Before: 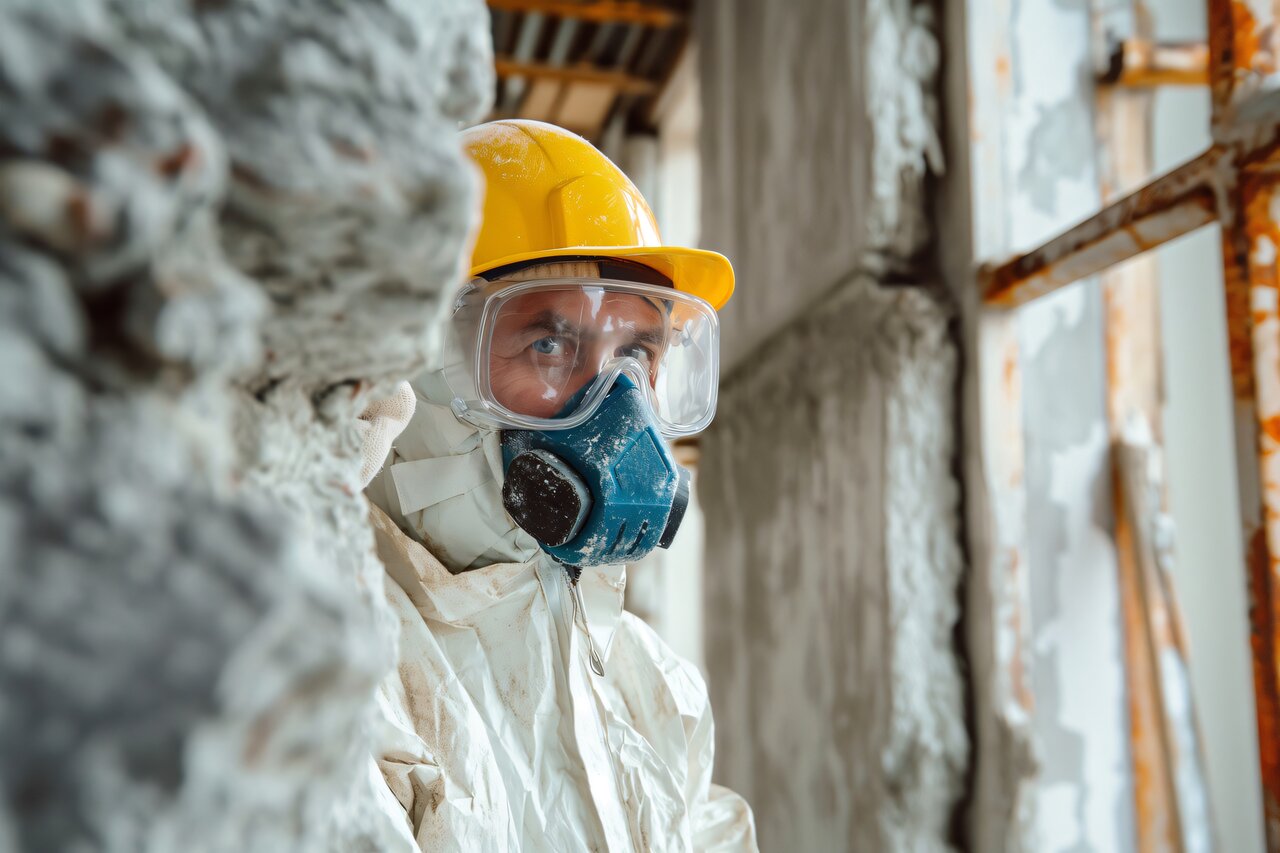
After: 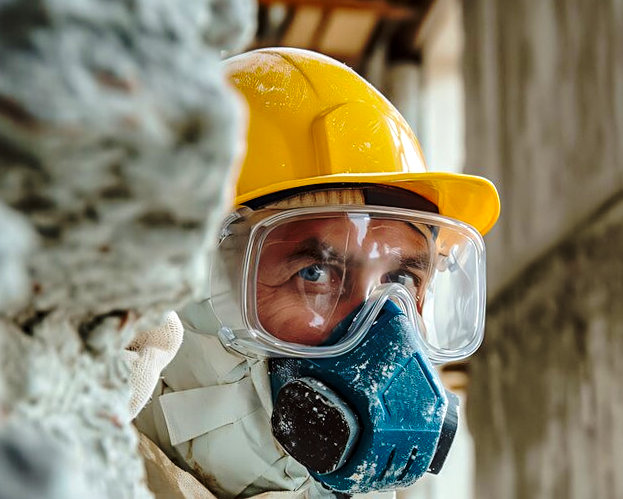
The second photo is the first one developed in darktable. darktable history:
crop: left 17.835%, top 7.675%, right 32.881%, bottom 32.213%
base curve: curves: ch0 [(0, 0) (0.073, 0.04) (0.157, 0.139) (0.492, 0.492) (0.758, 0.758) (1, 1)], preserve colors none
tone equalizer: on, module defaults
local contrast: on, module defaults
sharpen: on, module defaults
rotate and perspective: rotation -1°, crop left 0.011, crop right 0.989, crop top 0.025, crop bottom 0.975
velvia: strength 21.76%
